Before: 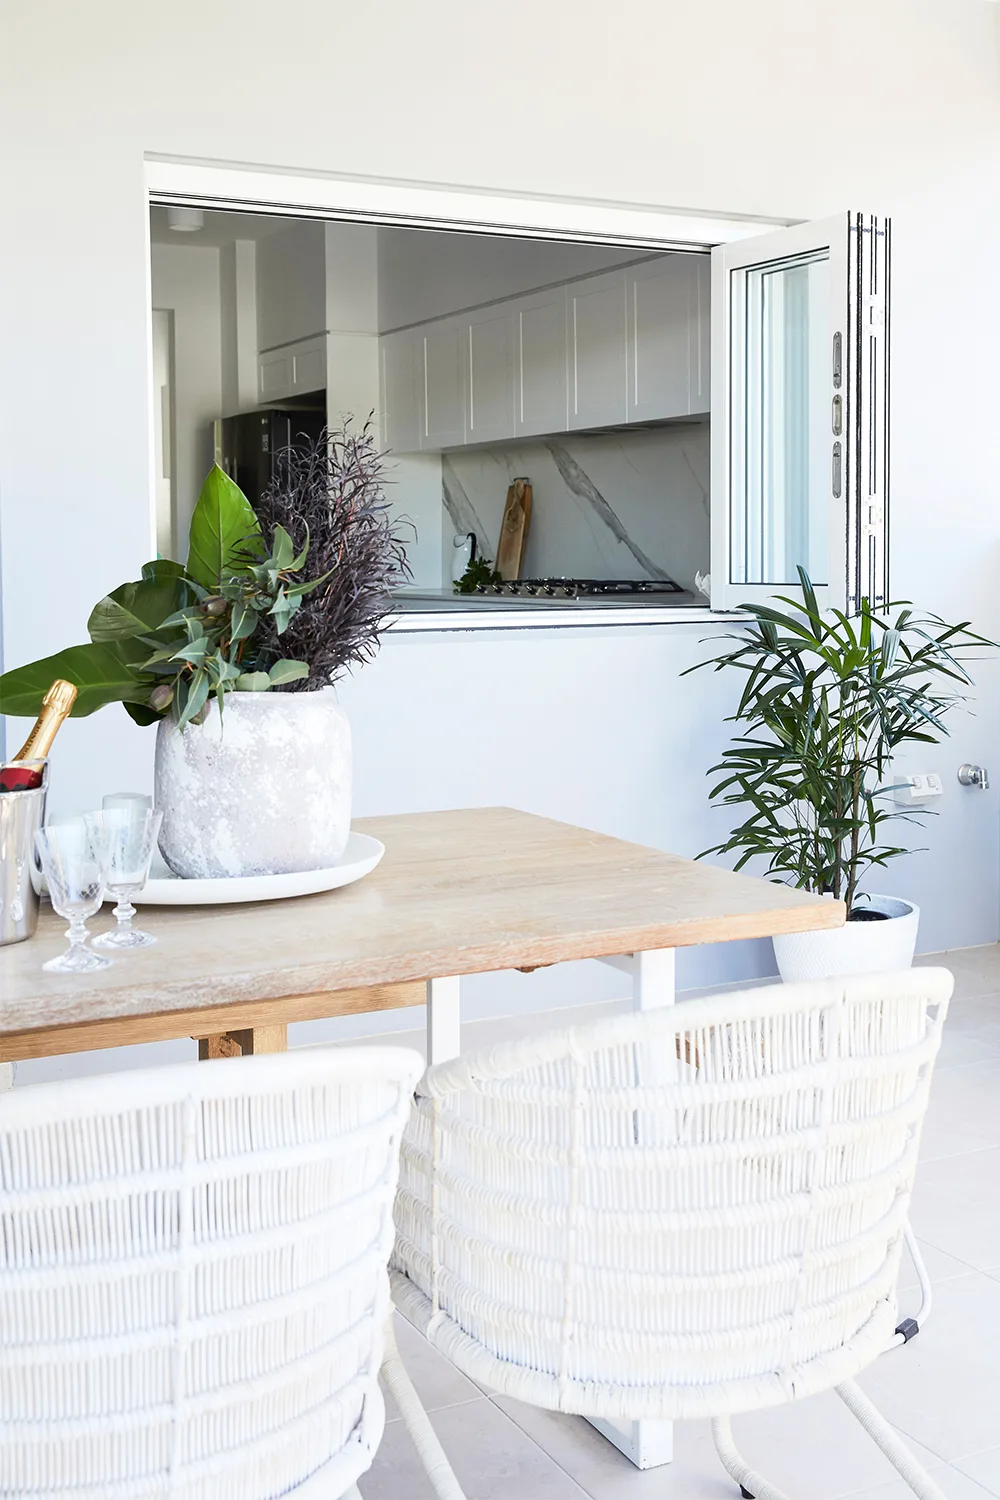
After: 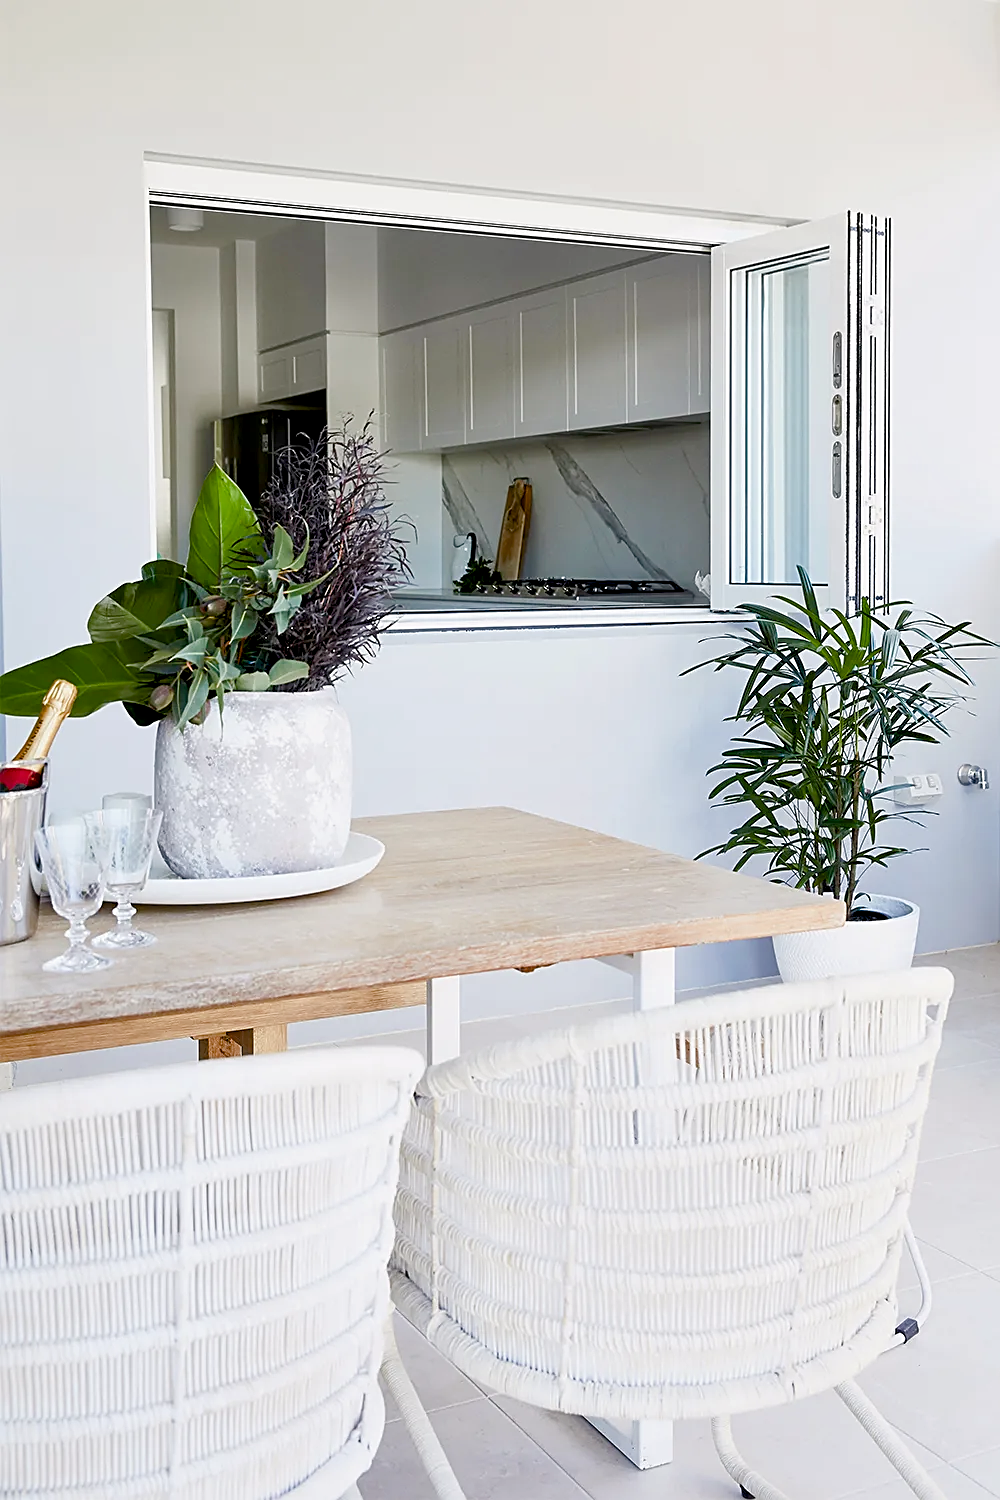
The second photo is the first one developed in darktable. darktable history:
sharpen: on, module defaults
exposure: black level correction 0.009, exposure -0.162 EV, compensate exposure bias true, compensate highlight preservation false
local contrast: mode bilateral grid, contrast 19, coarseness 49, detail 121%, midtone range 0.2
color balance rgb: highlights gain › chroma 0.204%, highlights gain › hue 332.96°, perceptual saturation grading › global saturation 25.682%, perceptual saturation grading › highlights -50.026%, perceptual saturation grading › shadows 31.076%, global vibrance 20%
